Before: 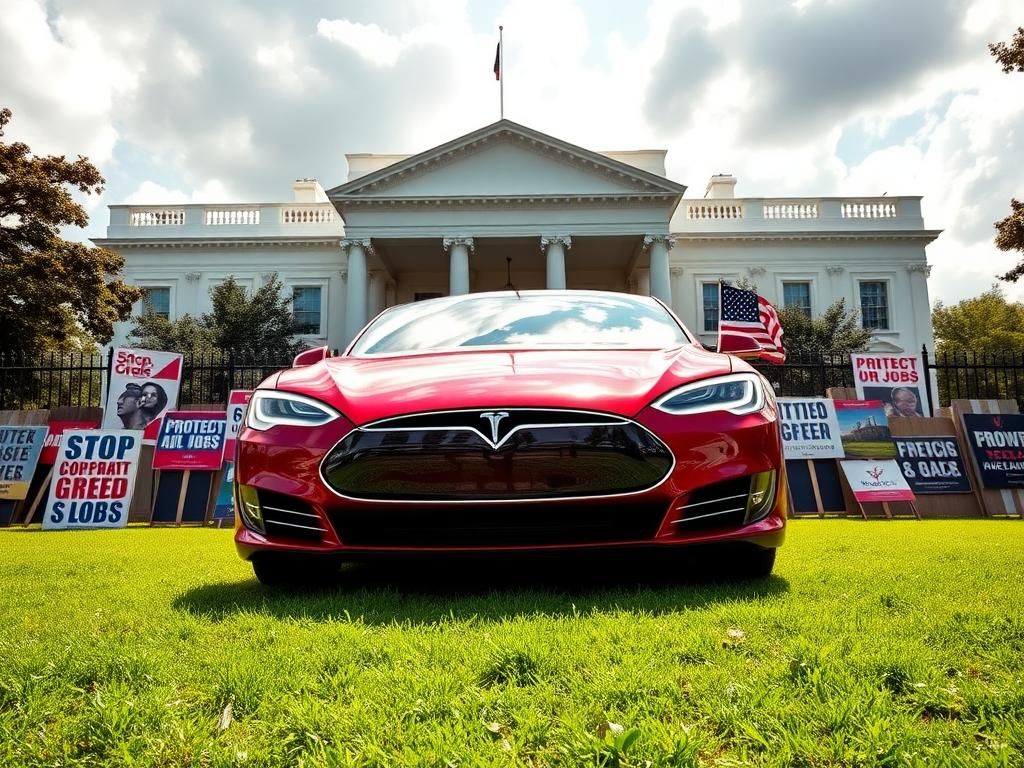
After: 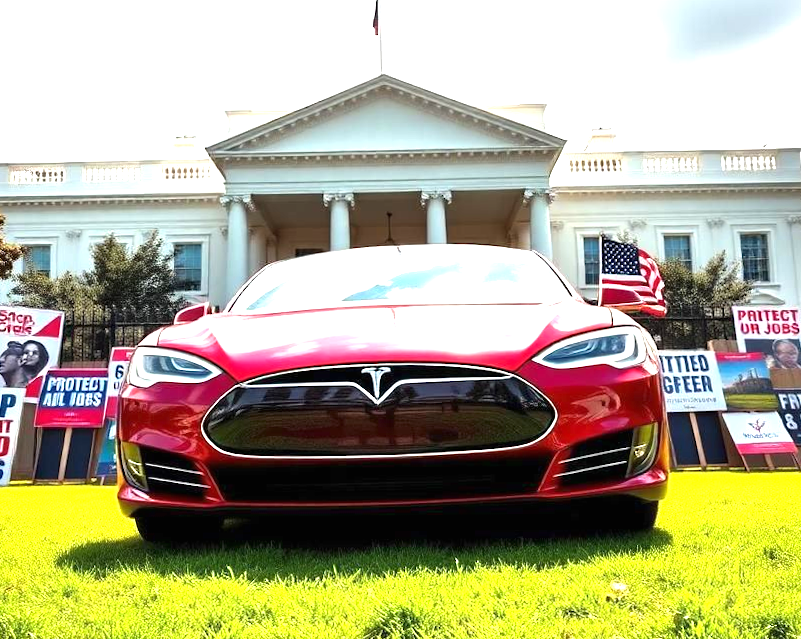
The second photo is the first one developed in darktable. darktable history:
rotate and perspective: rotation -0.45°, automatic cropping original format, crop left 0.008, crop right 0.992, crop top 0.012, crop bottom 0.988
exposure: black level correction 0, exposure 1.2 EV, compensate highlight preservation false
crop: left 11.225%, top 5.381%, right 9.565%, bottom 10.314%
